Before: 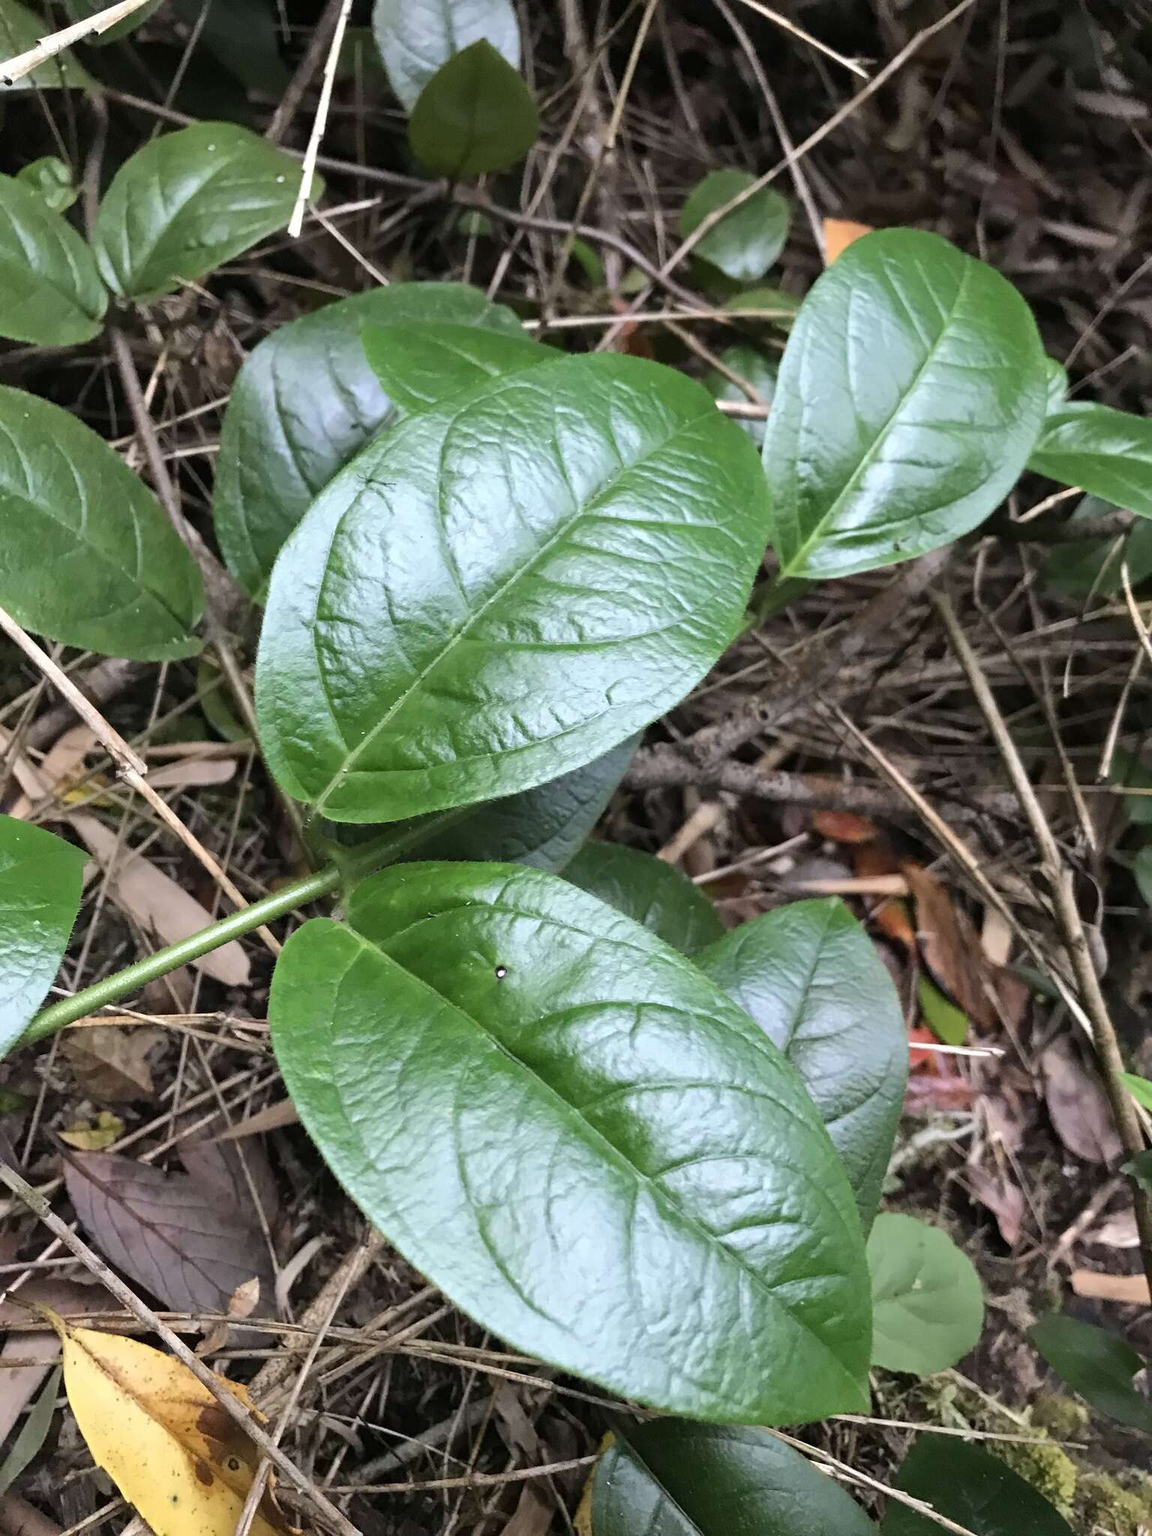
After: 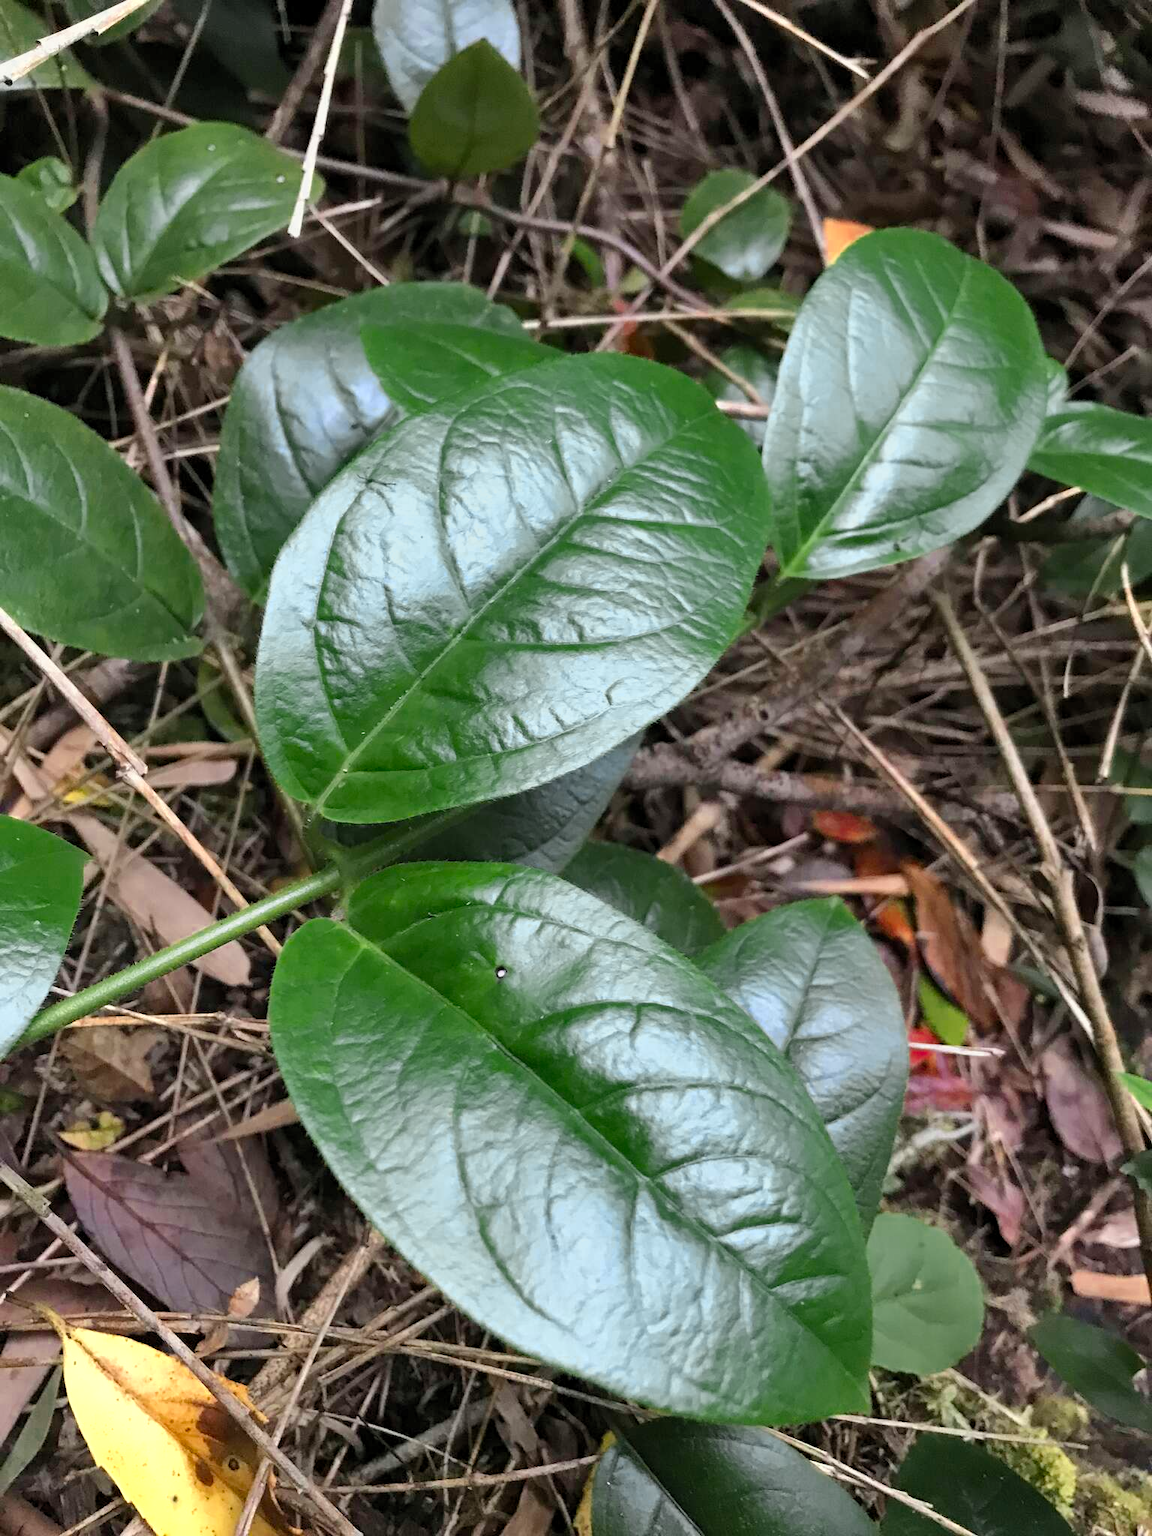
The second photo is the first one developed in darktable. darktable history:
levels: levels [0.018, 0.493, 1]
shadows and highlights: radius 118.69, shadows 42.21, highlights -61.56, soften with gaussian
exposure: exposure -0.157 EV, compensate highlight preservation false
color zones: curves: ch0 [(0.004, 0.305) (0.261, 0.623) (0.389, 0.399) (0.708, 0.571) (0.947, 0.34)]; ch1 [(0.025, 0.645) (0.229, 0.584) (0.326, 0.551) (0.484, 0.262) (0.757, 0.643)]
